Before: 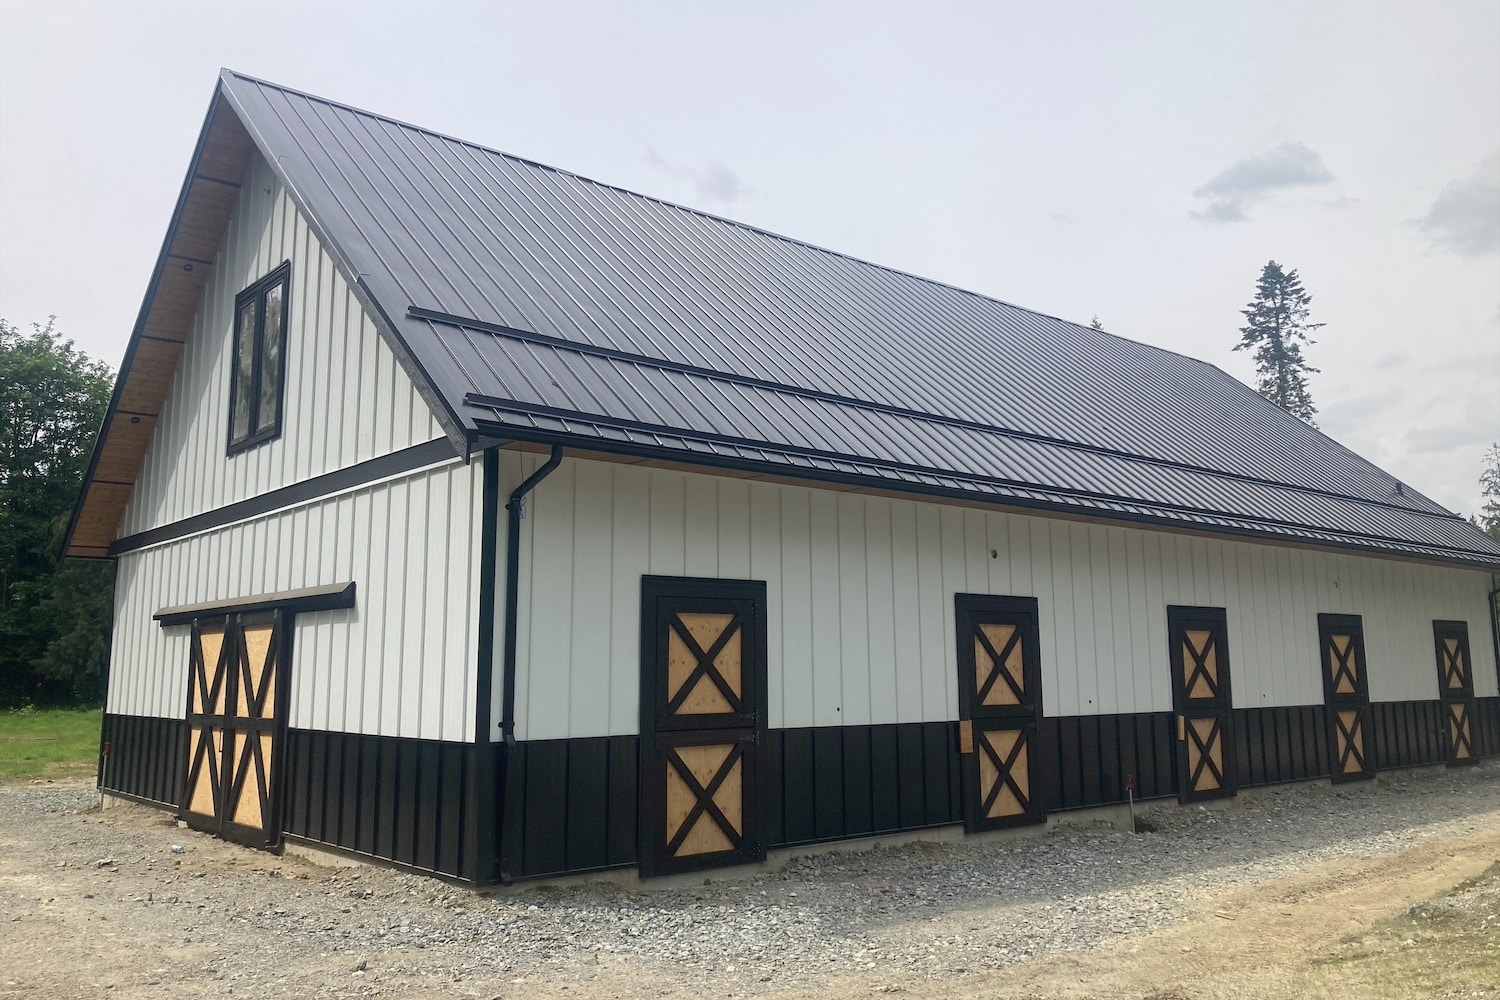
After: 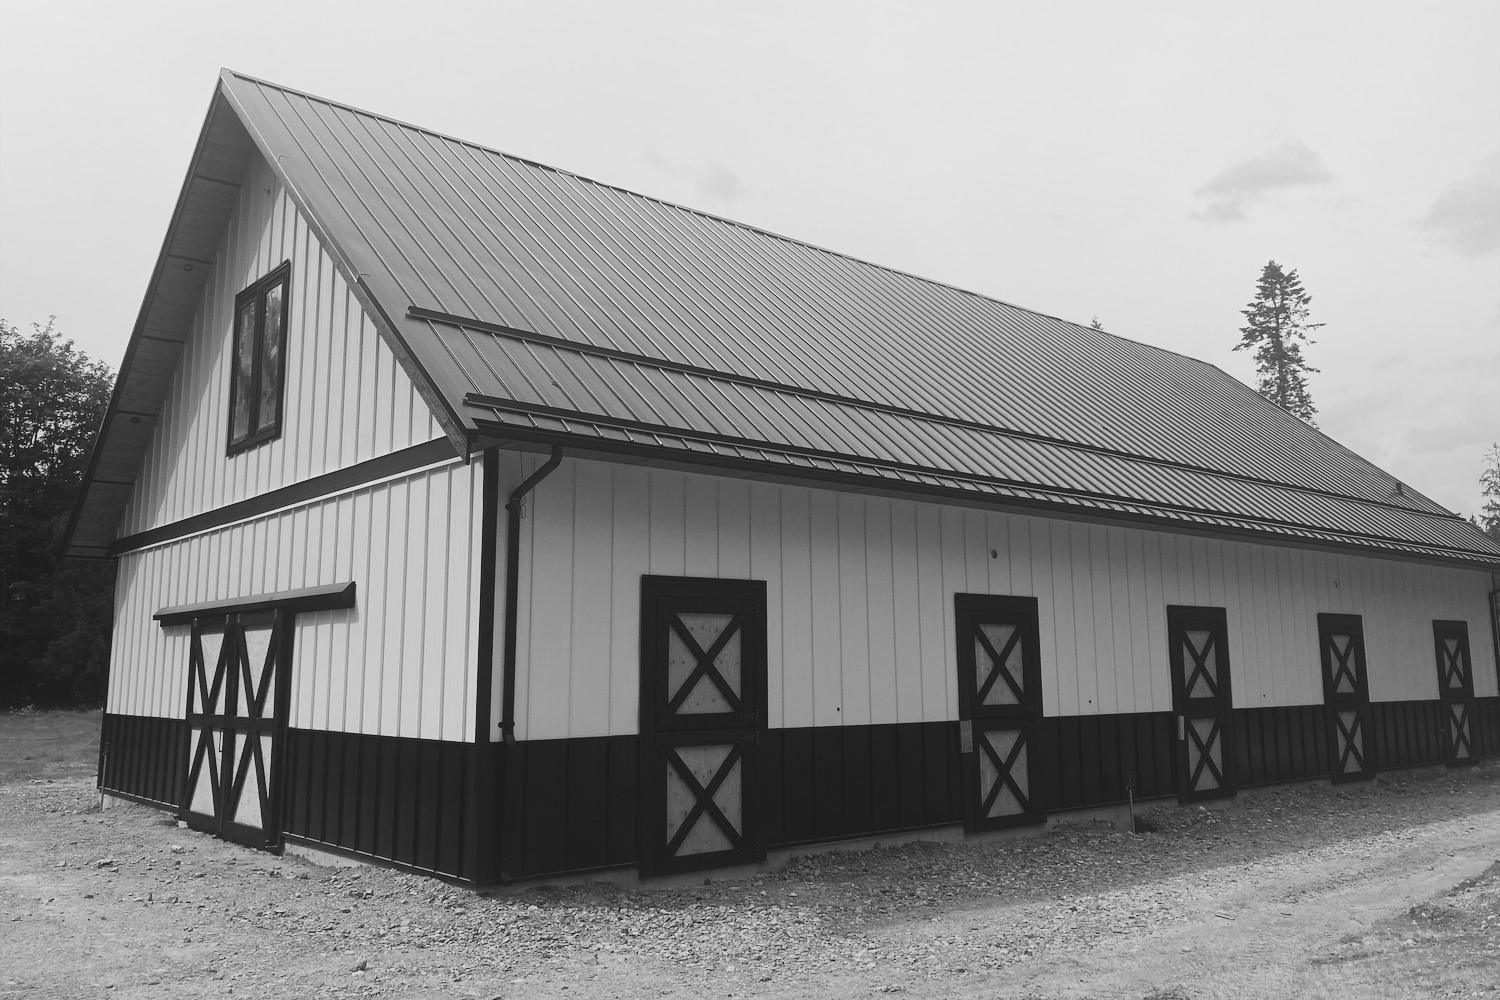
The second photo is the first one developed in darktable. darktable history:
local contrast: detail 69%
contrast brightness saturation: contrast 0.2, brightness -0.11, saturation 0.1
monochrome: a -3.63, b -0.465
white balance: emerald 1
